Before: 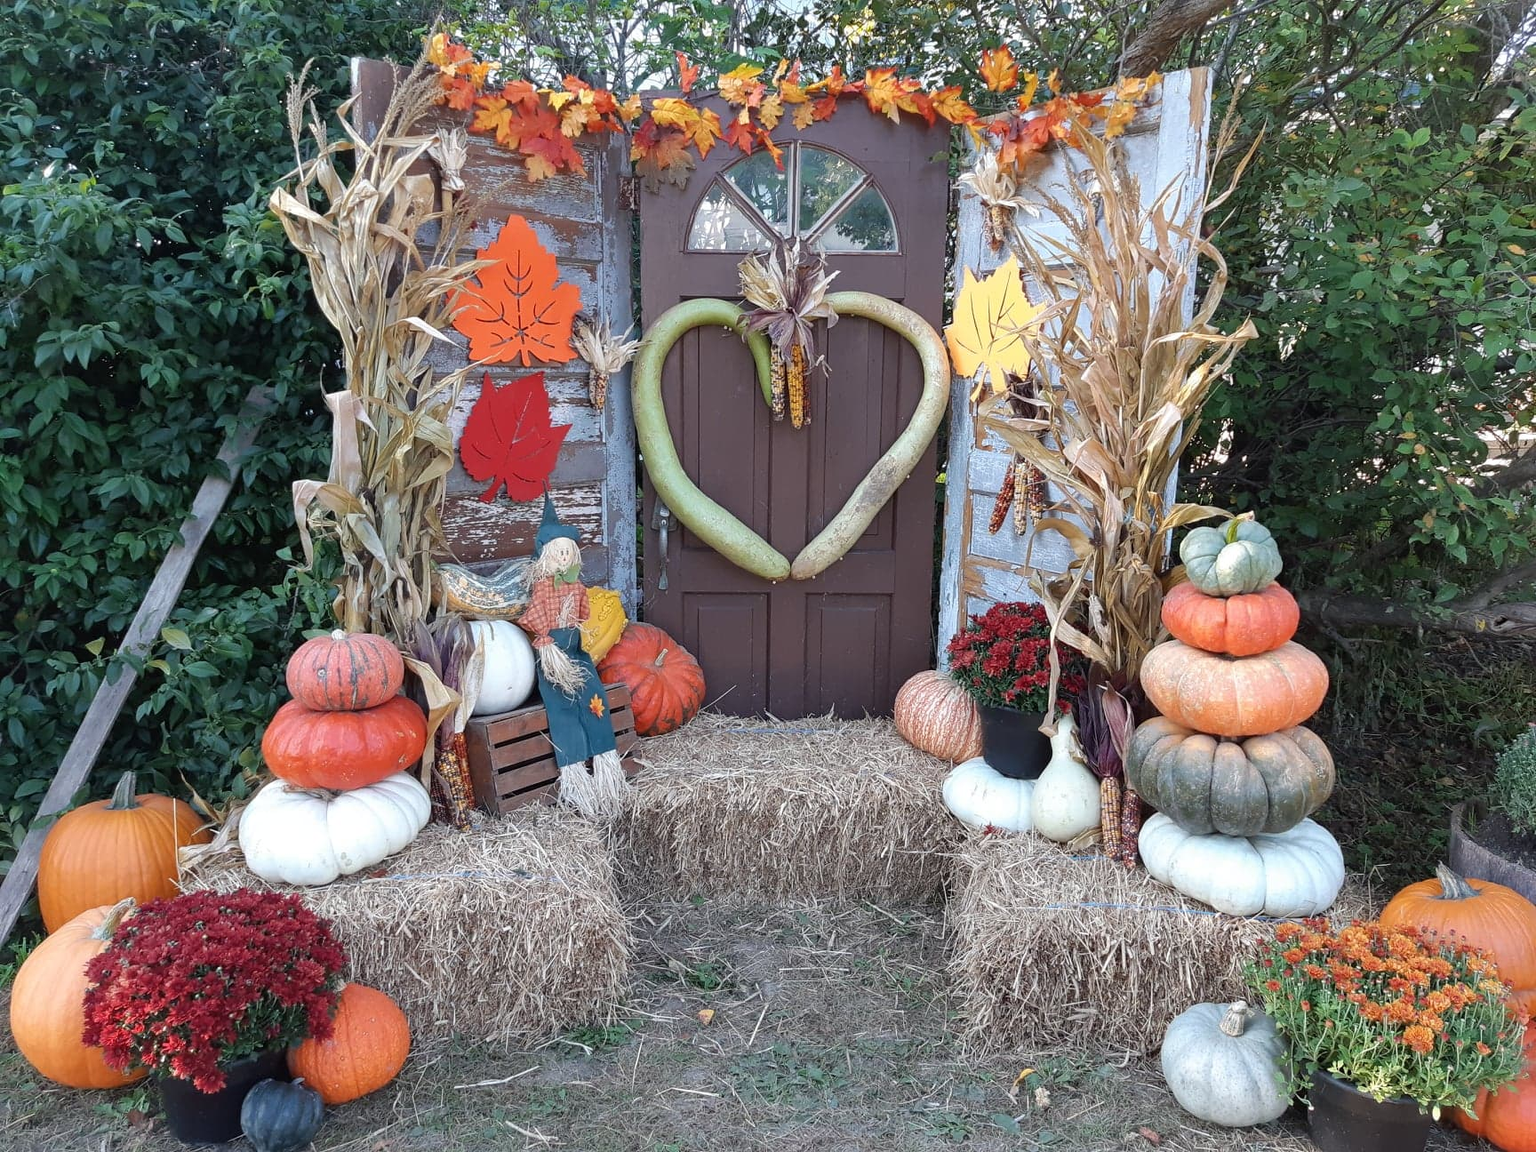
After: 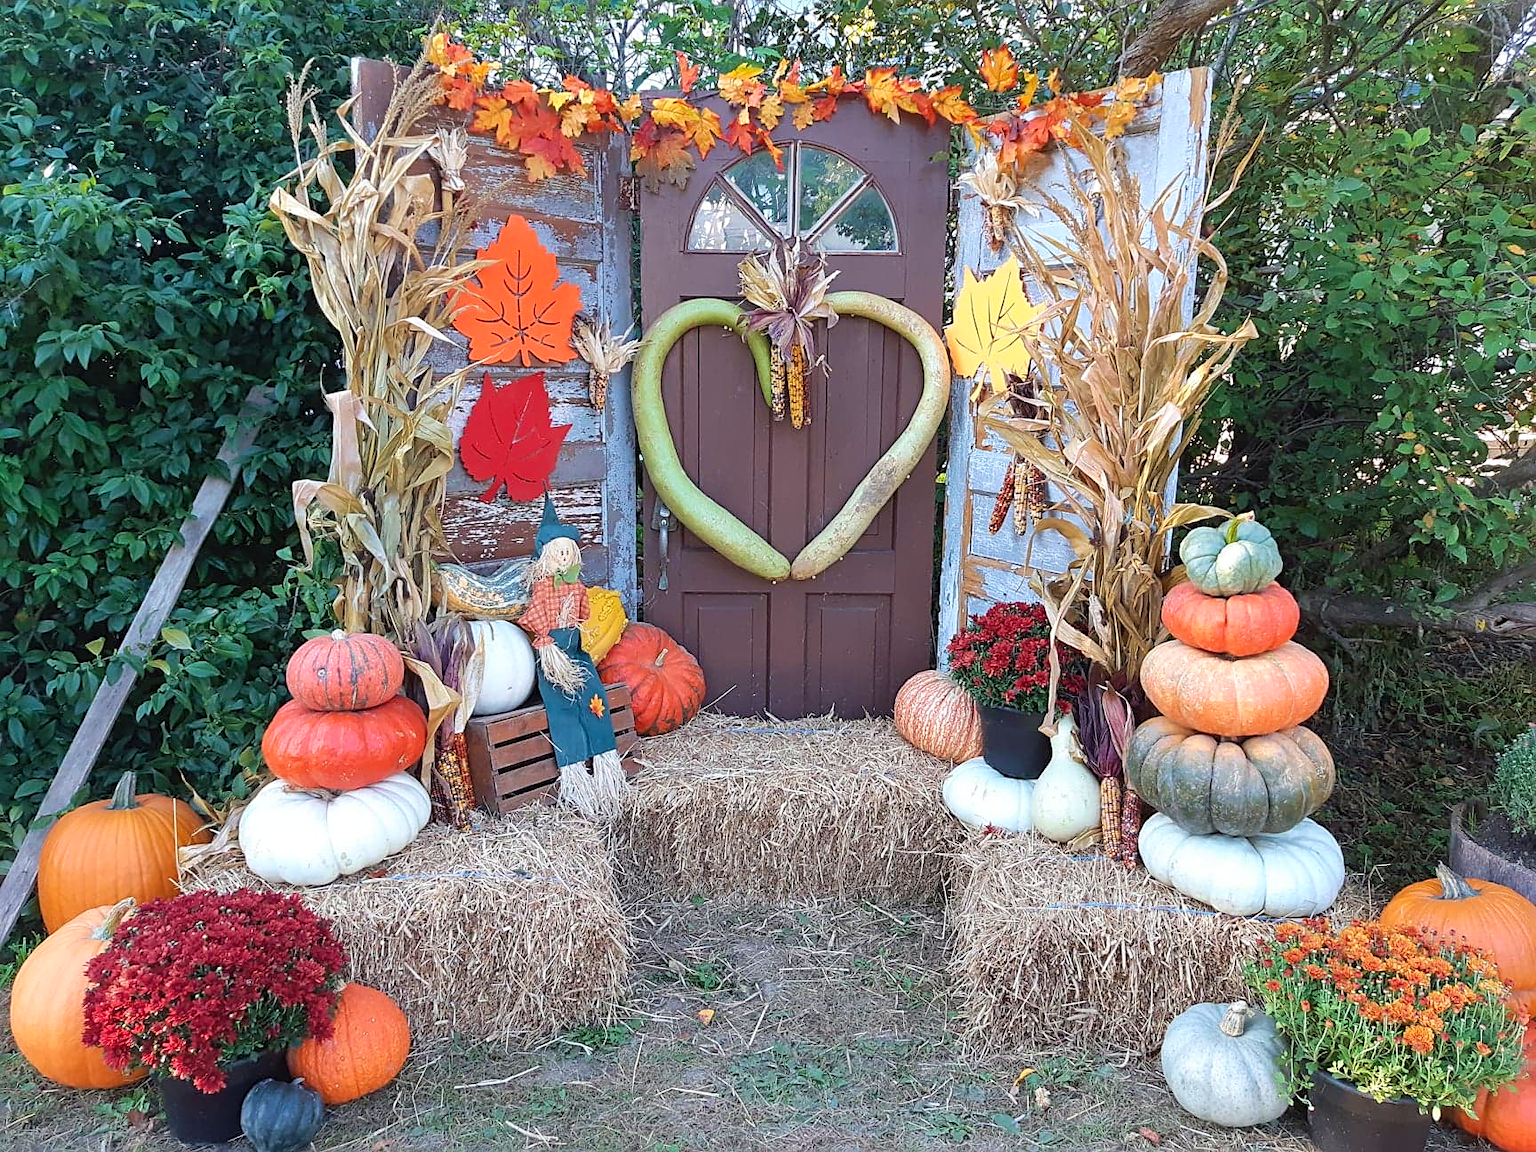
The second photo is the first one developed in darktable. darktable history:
sharpen: on, module defaults
velvia: on, module defaults
contrast brightness saturation: contrast 0.07, brightness 0.08, saturation 0.18
